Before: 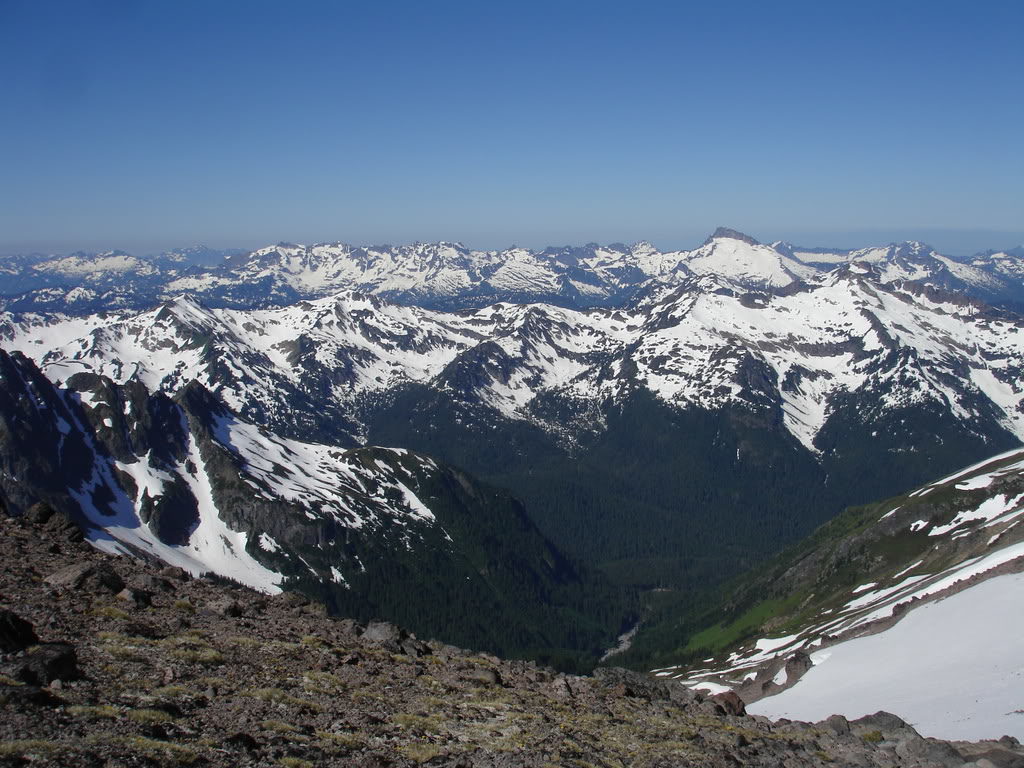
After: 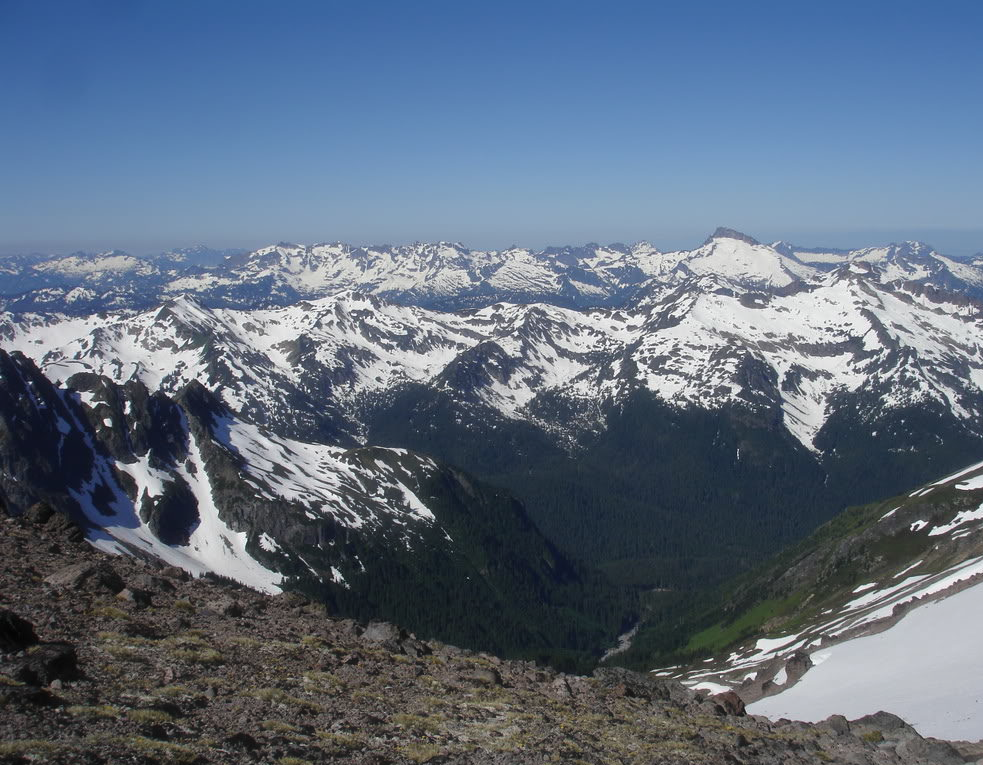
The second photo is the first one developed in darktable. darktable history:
crop: right 3.923%, bottom 0.05%
haze removal: strength -0.06, compatibility mode true, adaptive false
